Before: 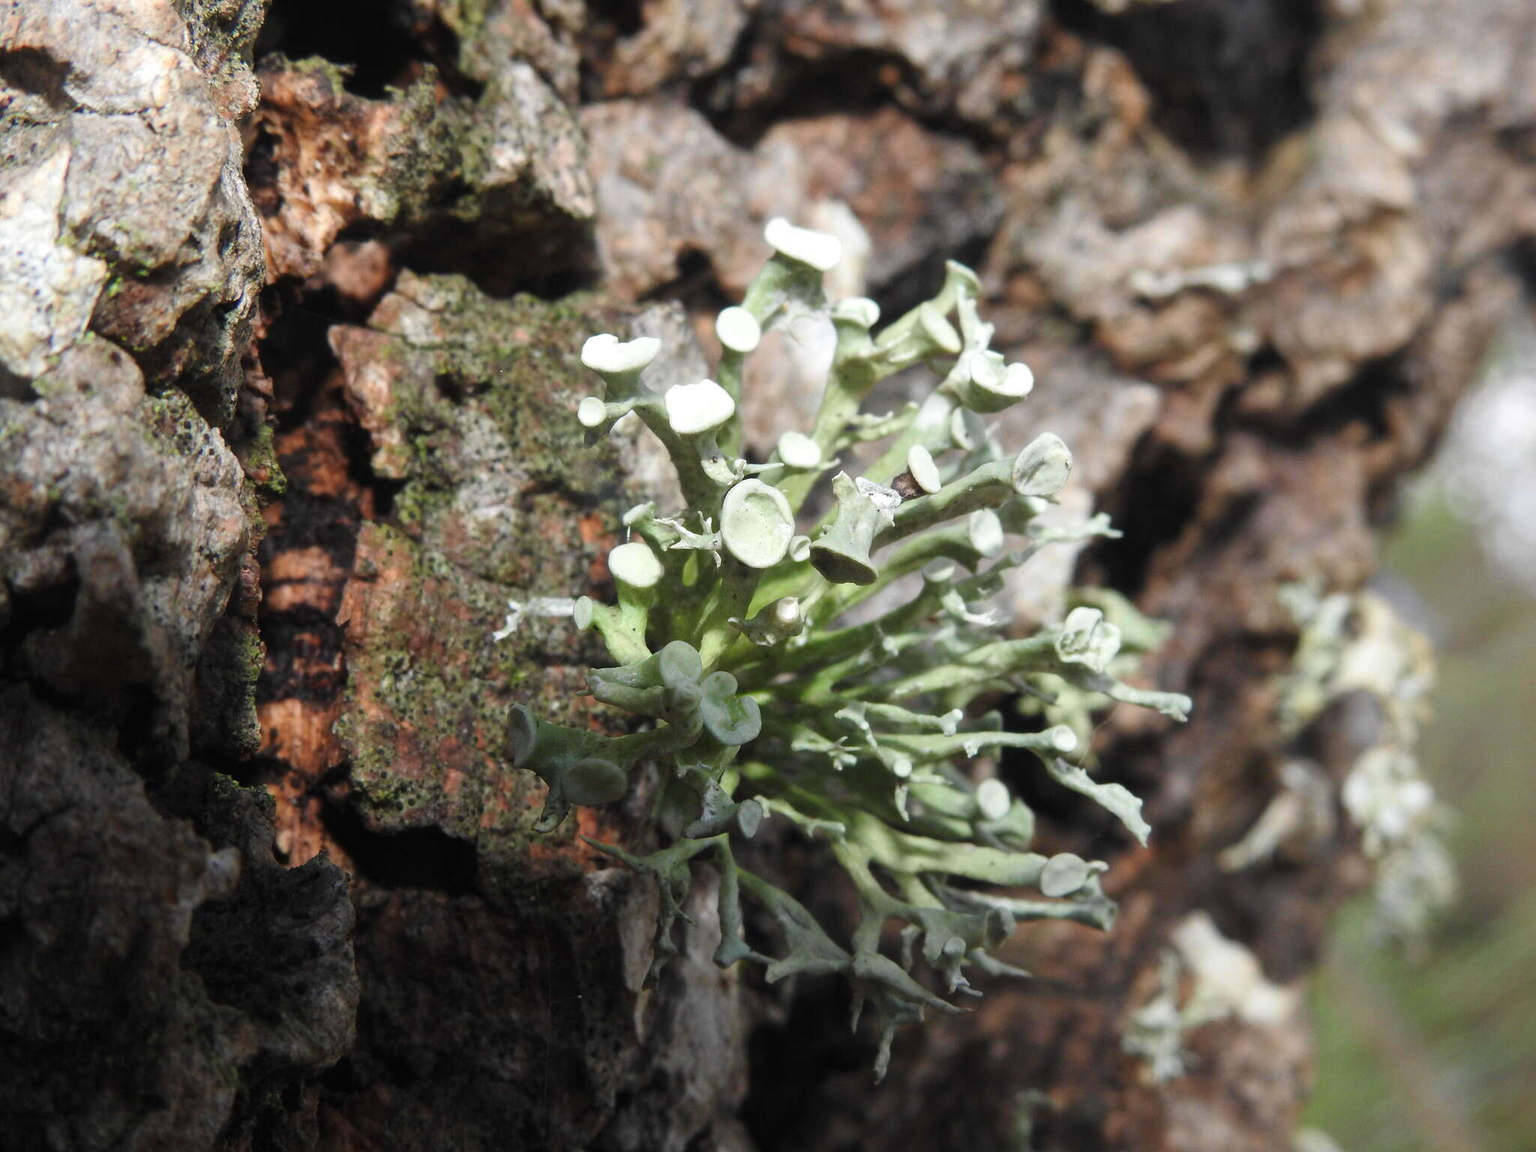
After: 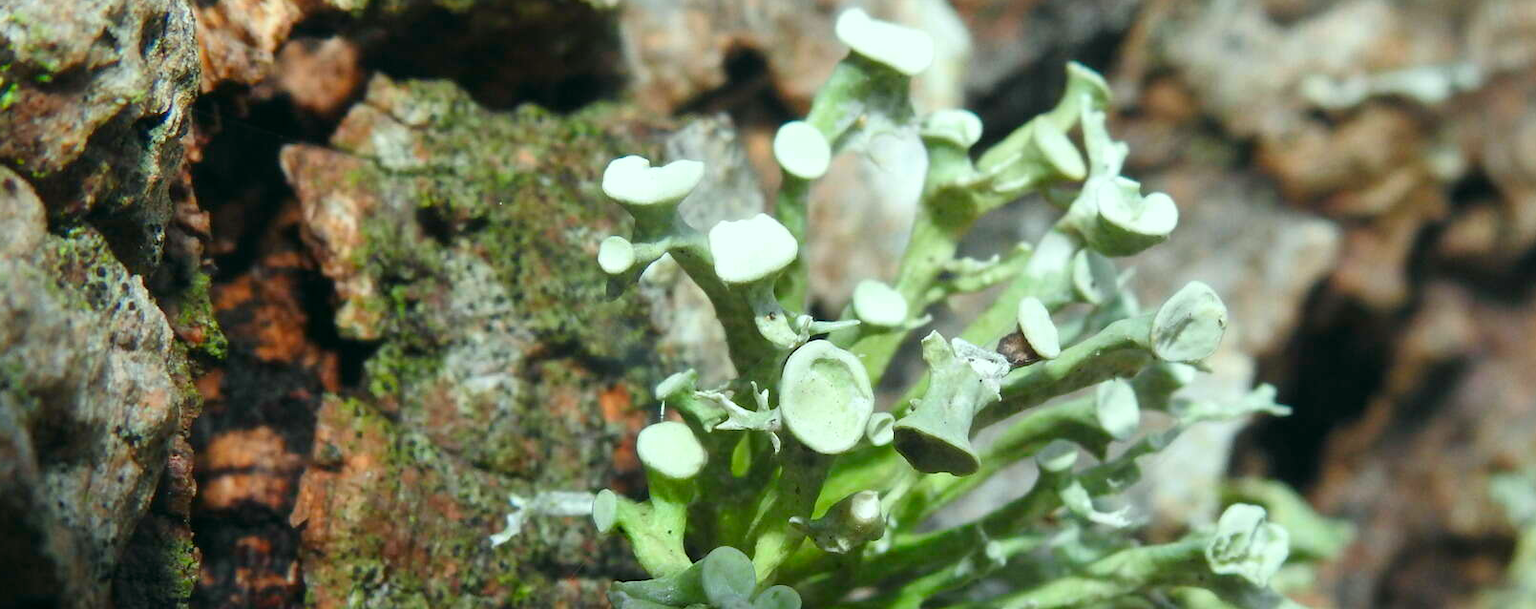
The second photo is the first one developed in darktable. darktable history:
color correction: highlights a* -7.33, highlights b* 1.26, shadows a* -3.55, saturation 1.4
crop: left 7.036%, top 18.398%, right 14.379%, bottom 40.043%
